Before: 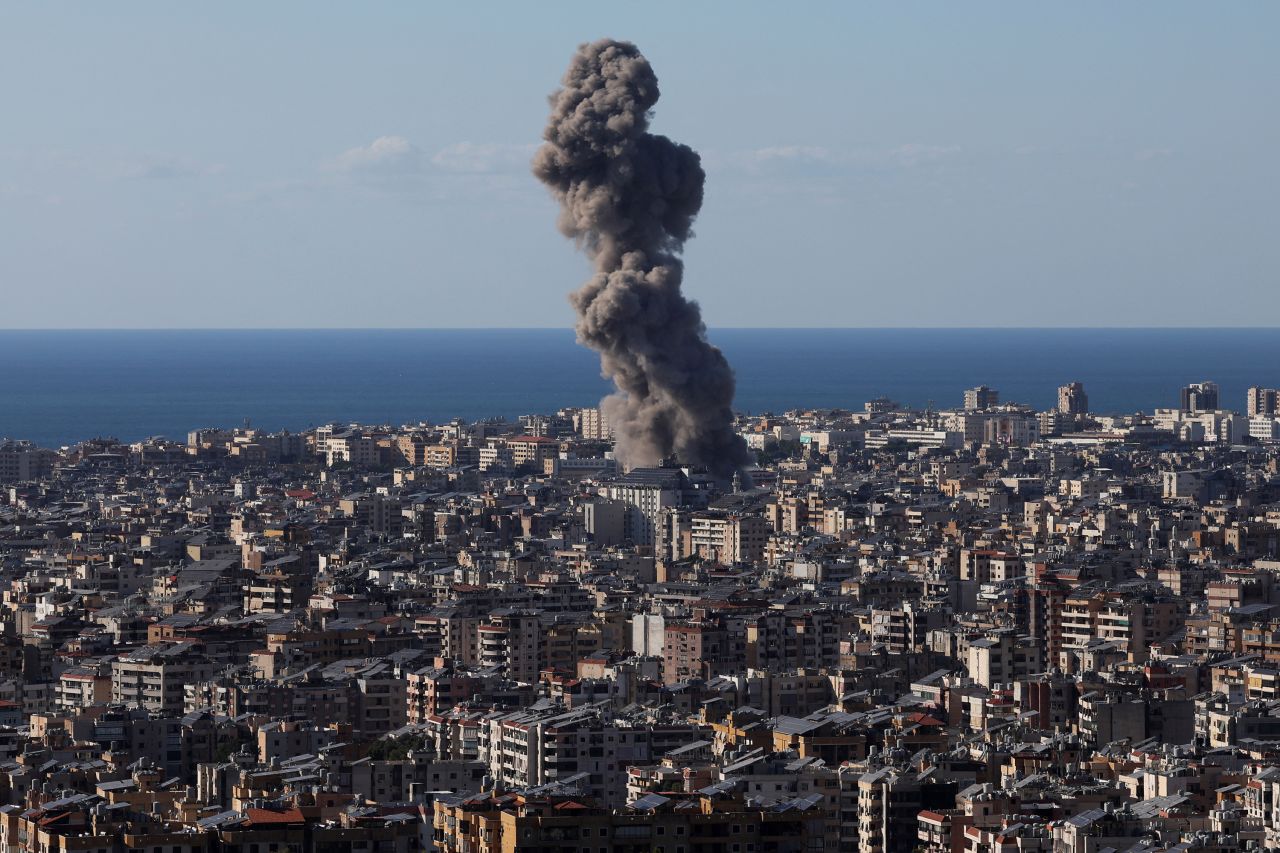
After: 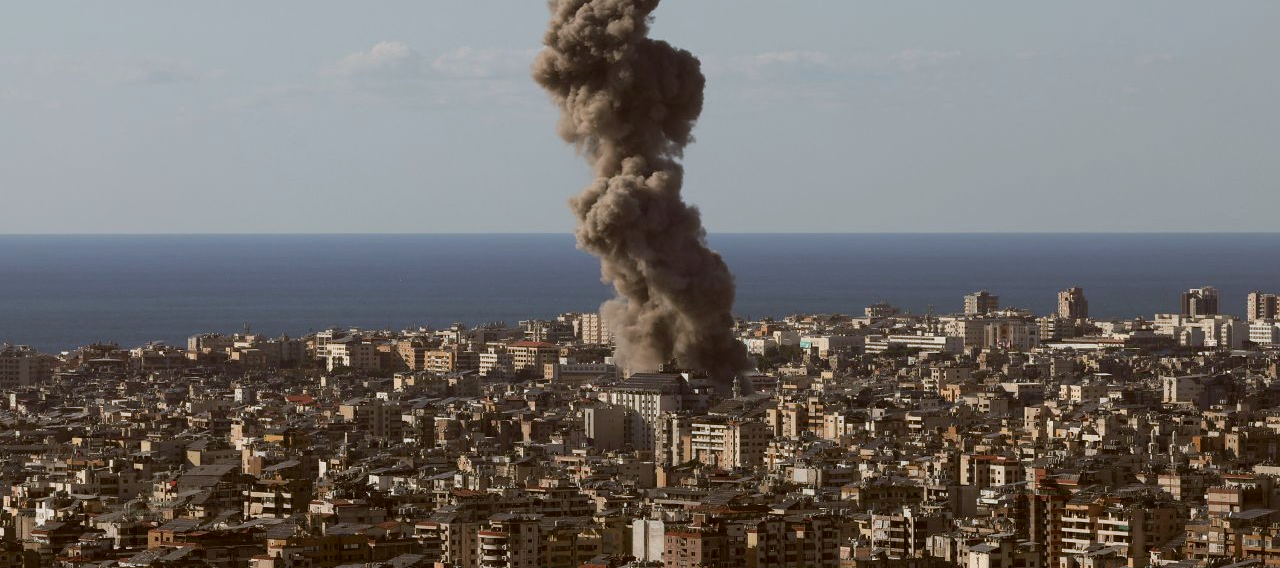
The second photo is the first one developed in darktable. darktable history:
color correction: highlights a* -0.482, highlights b* 0.161, shadows a* 4.66, shadows b* 20.72
crop: top 11.166%, bottom 22.168%
